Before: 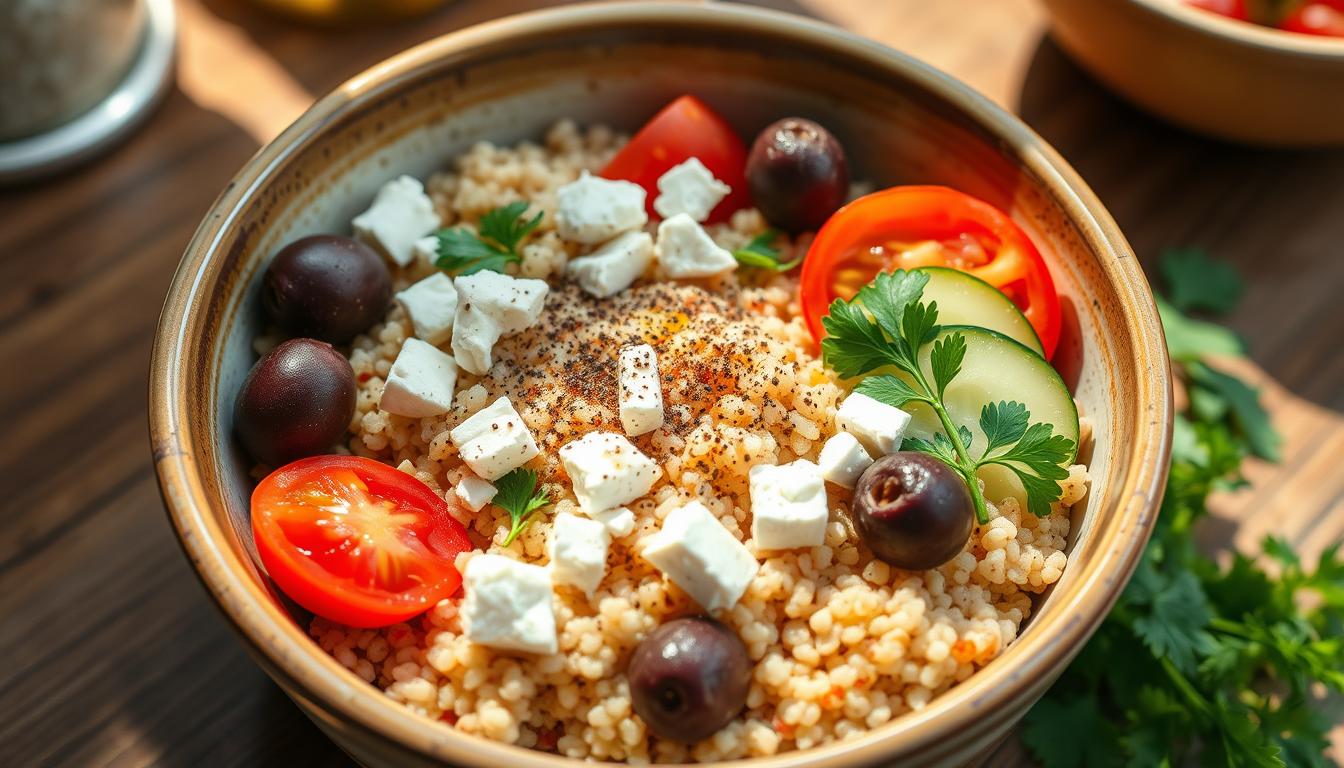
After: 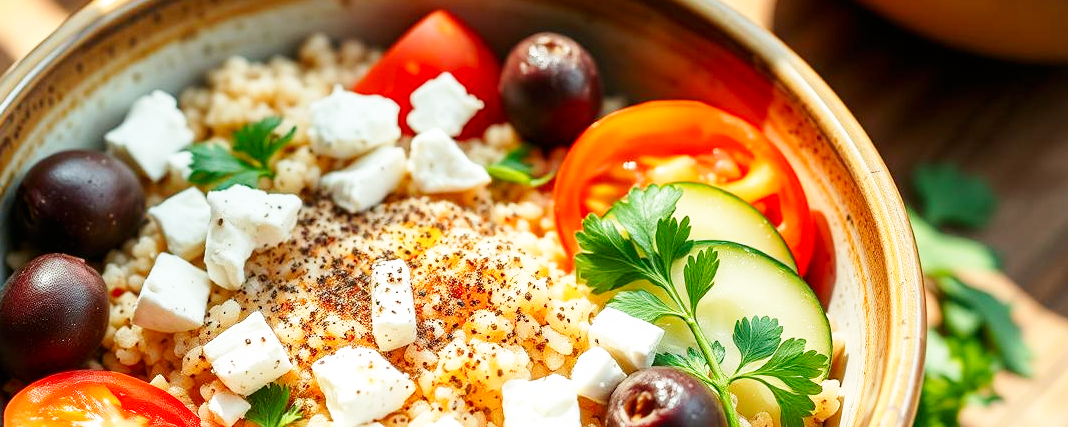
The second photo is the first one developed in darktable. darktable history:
crop: left 18.38%, top 11.092%, right 2.134%, bottom 33.217%
base curve: curves: ch0 [(0, 0) (0.005, 0.002) (0.15, 0.3) (0.4, 0.7) (0.75, 0.95) (1, 1)], preserve colors none
